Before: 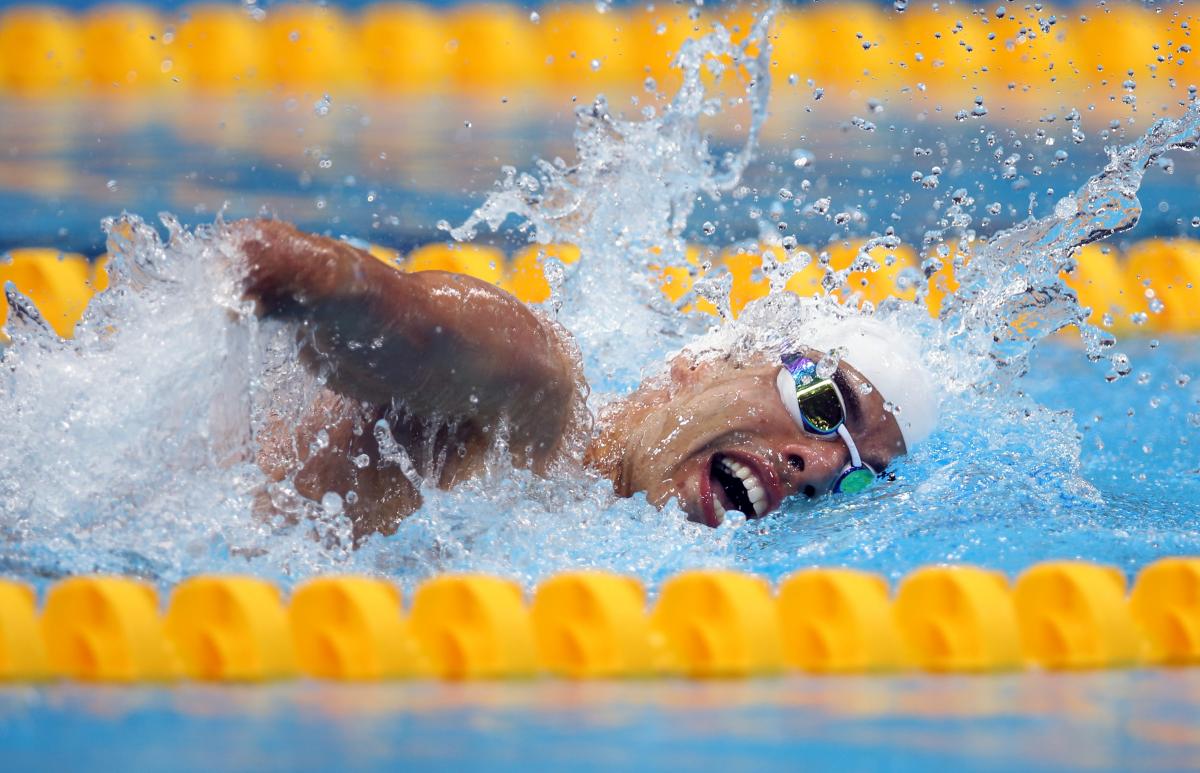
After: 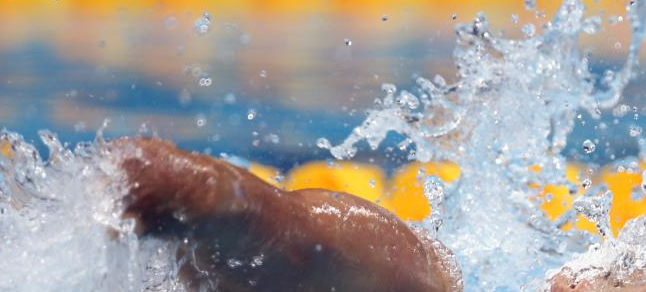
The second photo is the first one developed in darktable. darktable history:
local contrast: mode bilateral grid, contrast 99, coarseness 99, detail 109%, midtone range 0.2
crop: left 10.074%, top 10.639%, right 36.023%, bottom 51.577%
